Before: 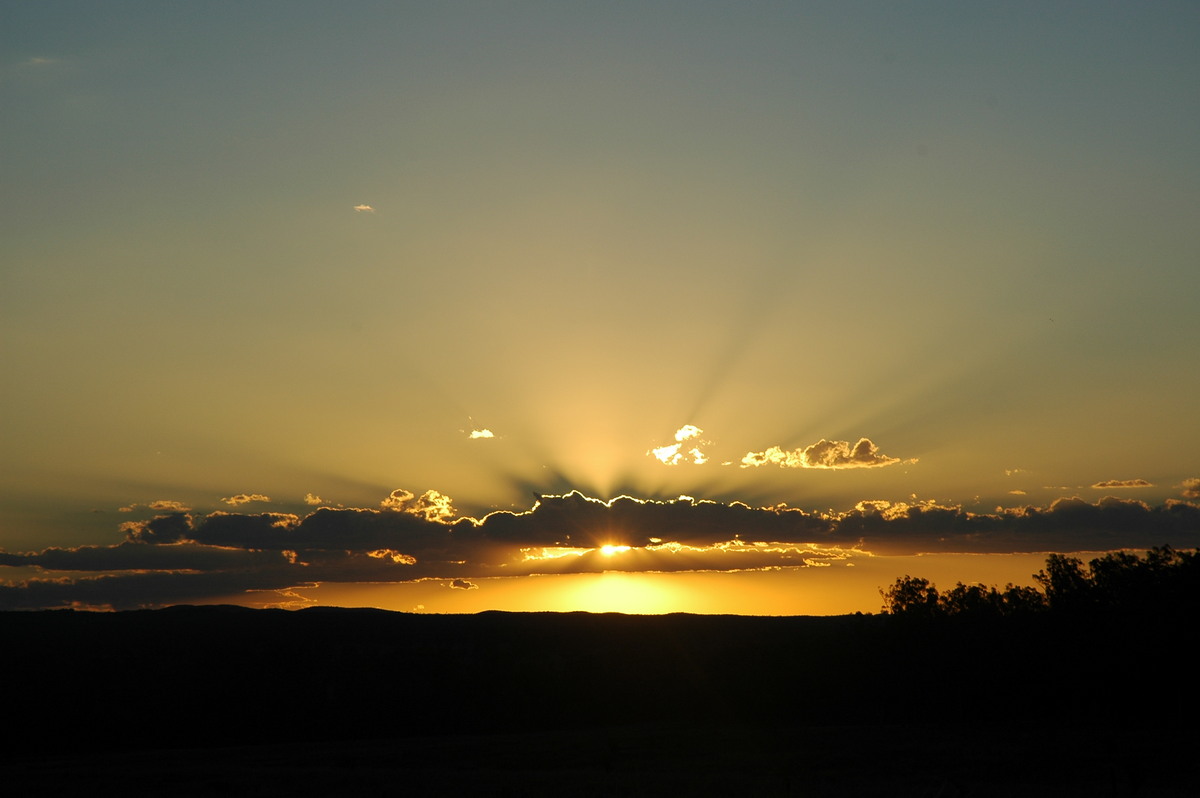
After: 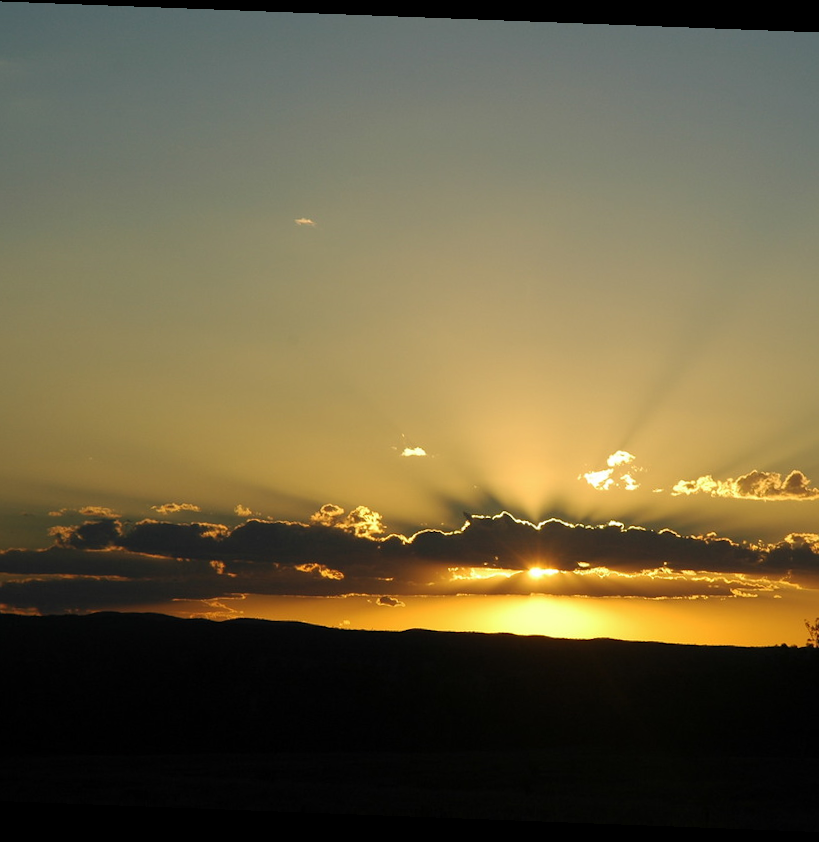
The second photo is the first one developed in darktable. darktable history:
rotate and perspective: rotation 2.17°, automatic cropping off
crop and rotate: left 6.617%, right 26.717%
